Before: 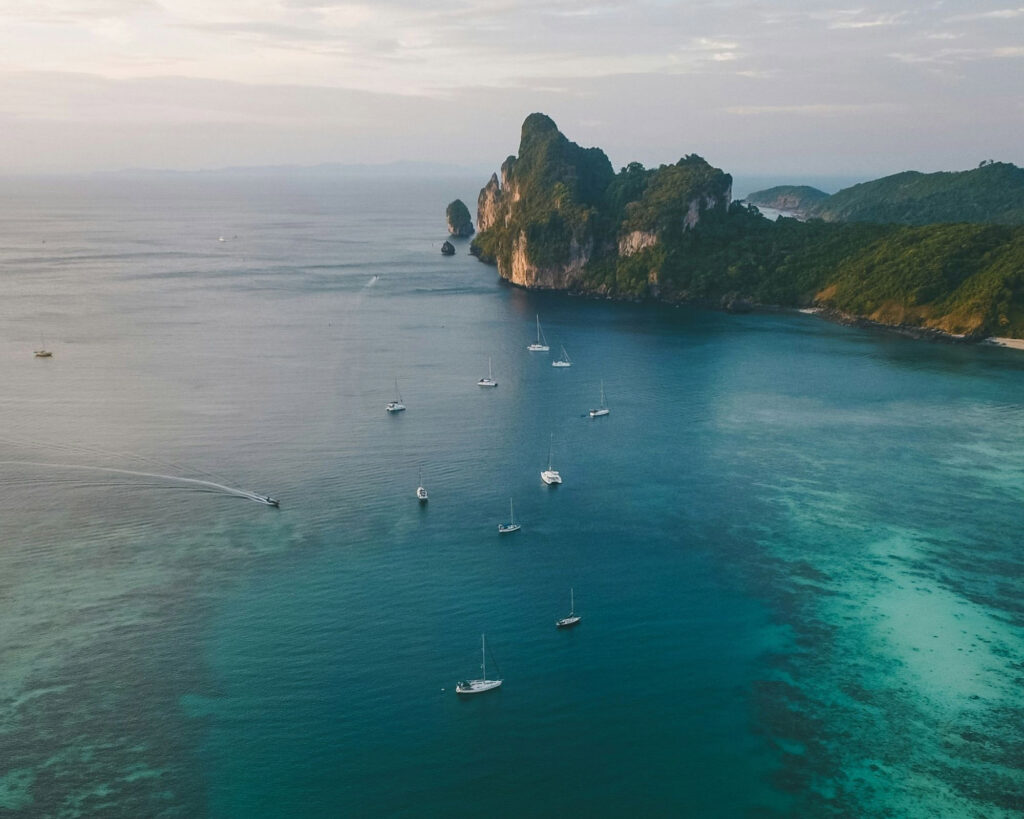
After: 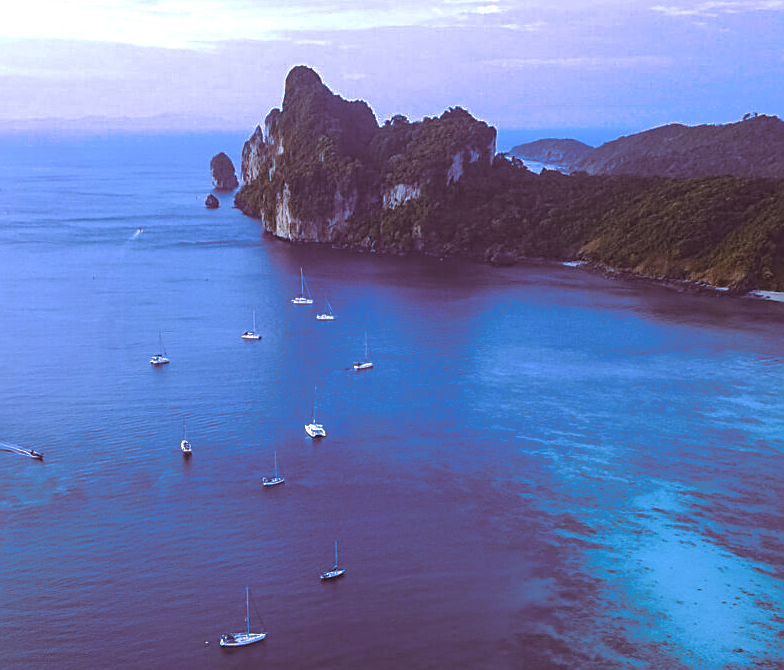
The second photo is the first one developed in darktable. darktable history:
crop: left 23.095%, top 5.827%, bottom 11.854%
split-toning: highlights › hue 298.8°, highlights › saturation 0.73, compress 41.76%
sharpen: on, module defaults
white balance: red 0.766, blue 1.537
